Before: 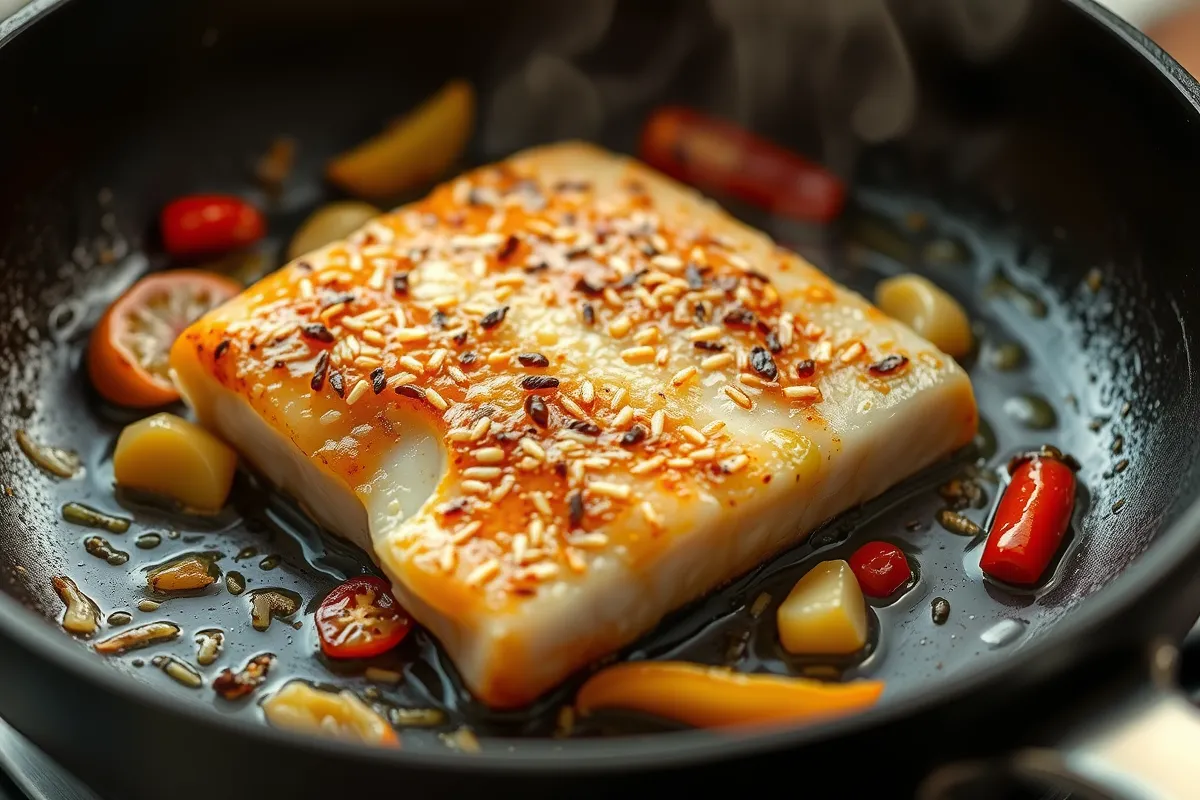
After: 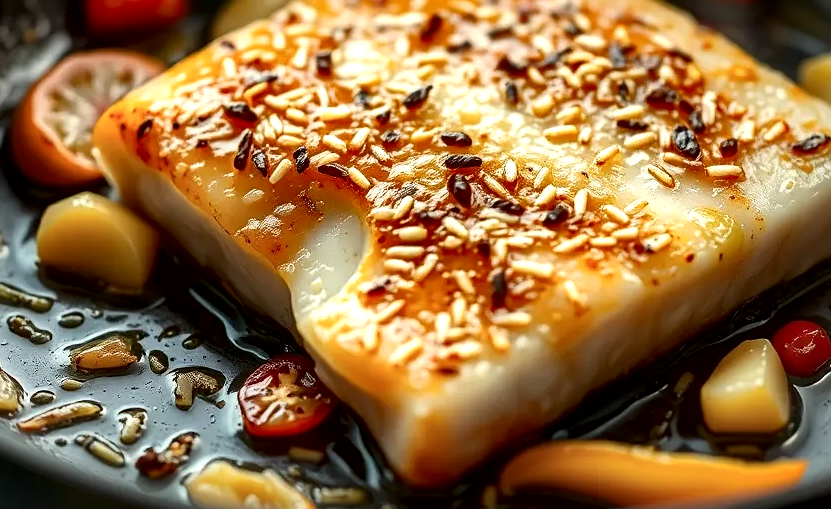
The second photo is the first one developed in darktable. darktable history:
crop: left 6.488%, top 27.668%, right 24.183%, bottom 8.656%
local contrast: mode bilateral grid, contrast 44, coarseness 69, detail 214%, midtone range 0.2
